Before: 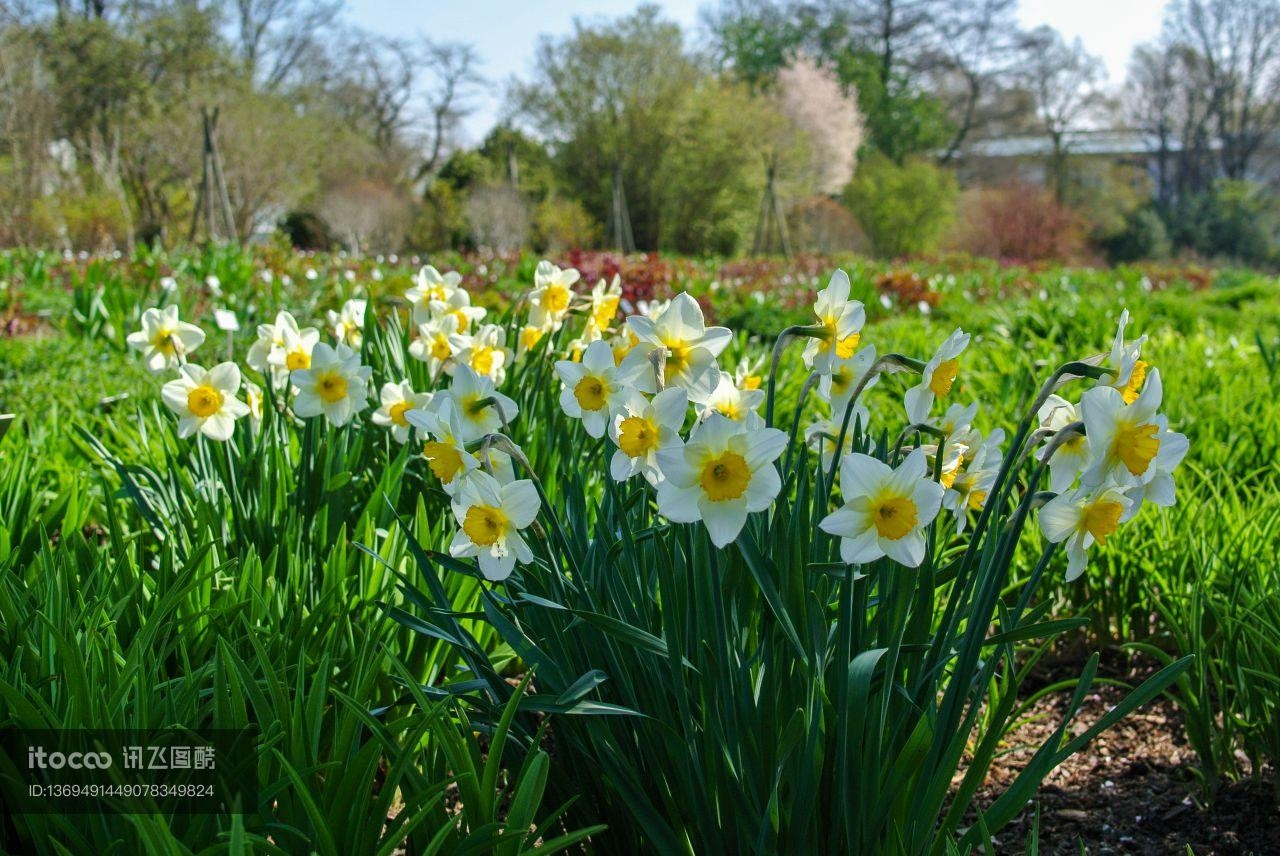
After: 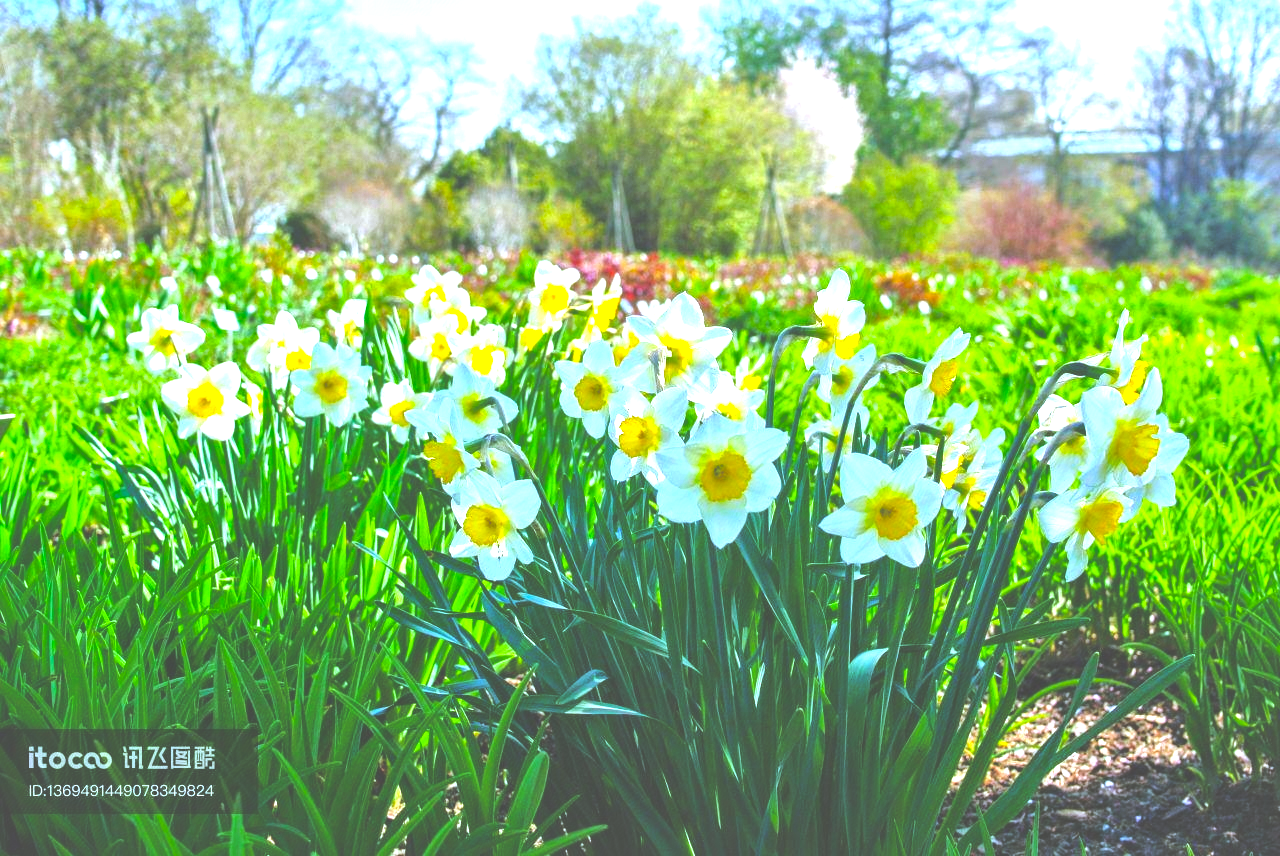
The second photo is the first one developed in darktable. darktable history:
color balance rgb: perceptual saturation grading › global saturation 25%, perceptual brilliance grading › mid-tones 10%, perceptual brilliance grading › shadows 15%, global vibrance 20%
local contrast: mode bilateral grid, contrast 20, coarseness 50, detail 132%, midtone range 0.2
white balance: red 0.948, green 1.02, blue 1.176
vibrance: on, module defaults
exposure: black level correction -0.023, exposure 1.397 EV, compensate highlight preservation false
